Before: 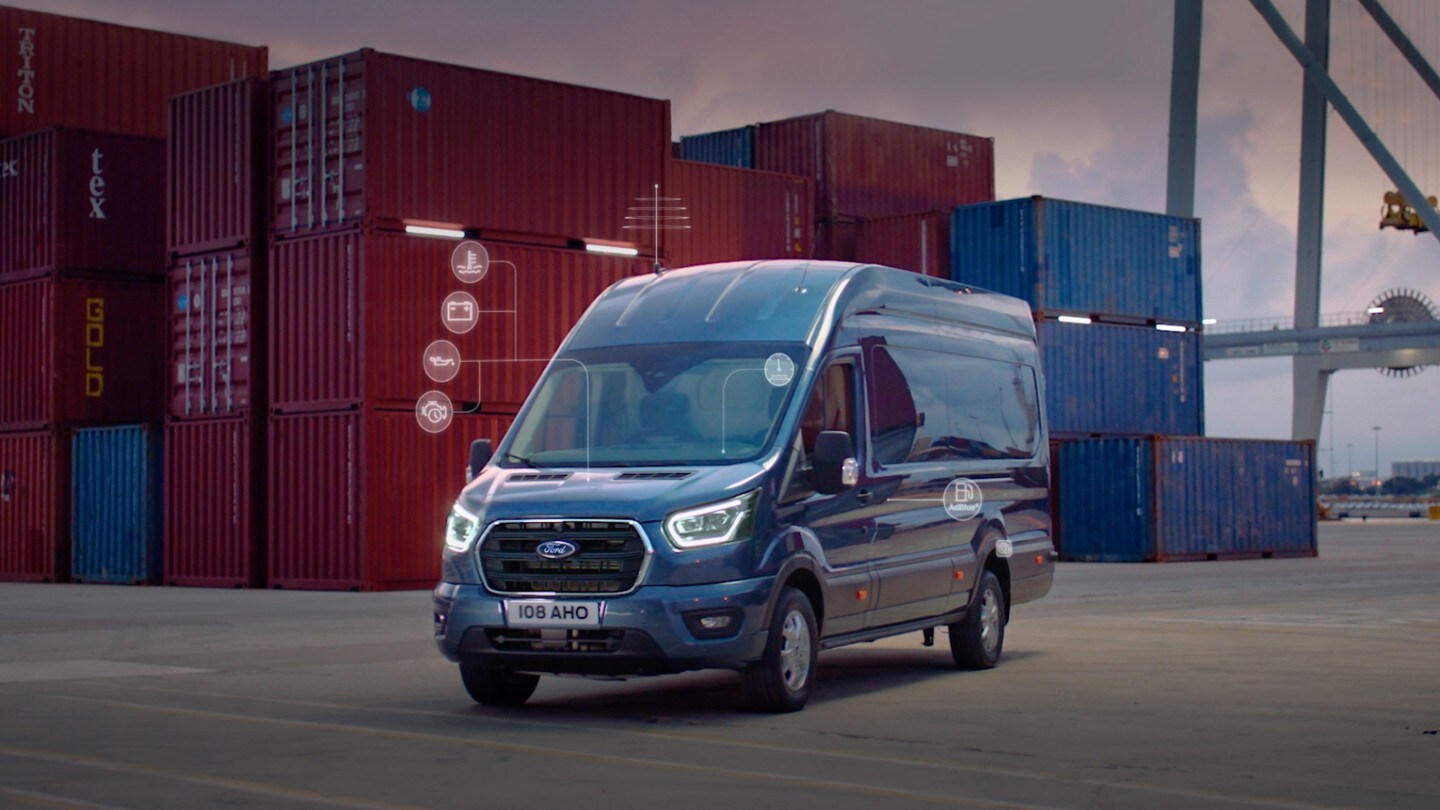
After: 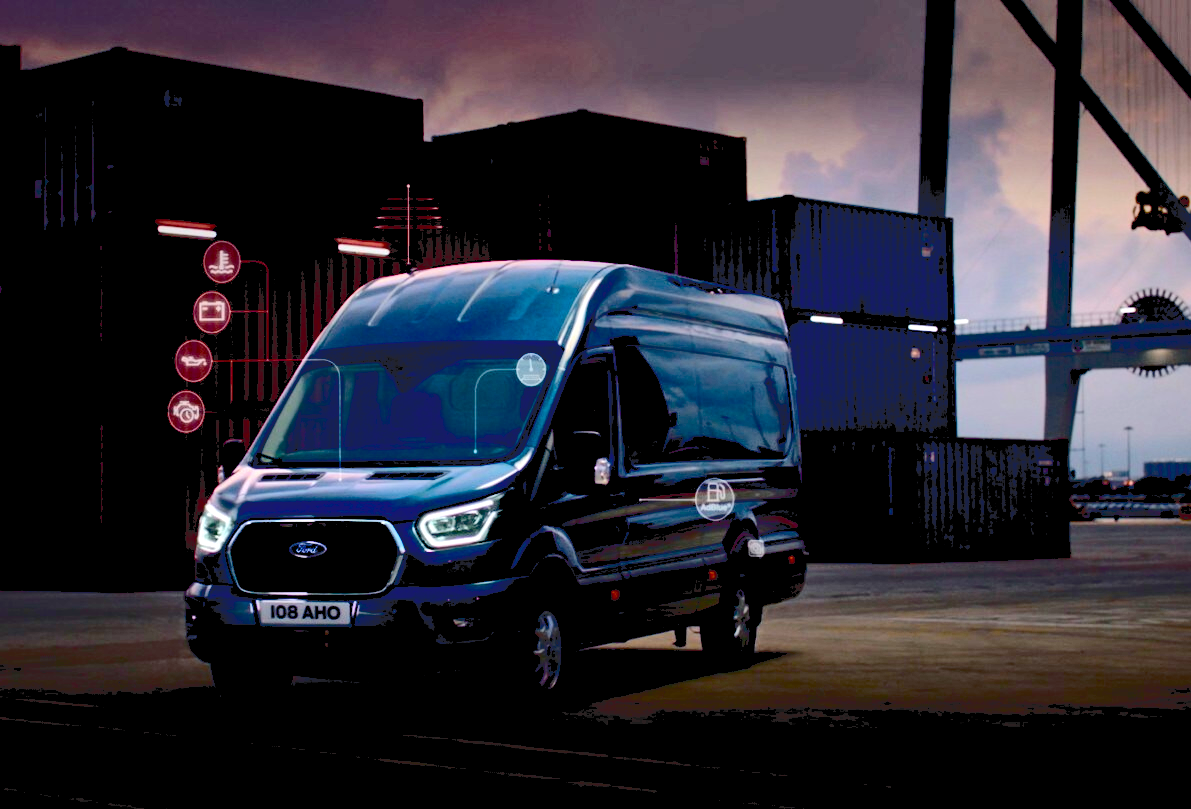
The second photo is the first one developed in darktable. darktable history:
color balance rgb: perceptual saturation grading › global saturation -2.364%, perceptual saturation grading › highlights -7.185%, perceptual saturation grading › mid-tones 8.446%, perceptual saturation grading › shadows 2.912%, perceptual brilliance grading › global brilliance 2.137%, perceptual brilliance grading › highlights 7.442%, perceptual brilliance grading › shadows -3.382%, global vibrance 20%
crop: left 17.268%, bottom 0.024%
exposure: black level correction 0.099, exposure -0.083 EV, compensate highlight preservation false
tone curve: curves: ch0 [(0, 0) (0.003, 0.14) (0.011, 0.141) (0.025, 0.141) (0.044, 0.142) (0.069, 0.146) (0.1, 0.151) (0.136, 0.16) (0.177, 0.182) (0.224, 0.214) (0.277, 0.272) (0.335, 0.35) (0.399, 0.453) (0.468, 0.548) (0.543, 0.634) (0.623, 0.715) (0.709, 0.778) (0.801, 0.848) (0.898, 0.902) (1, 1)], color space Lab, independent channels
